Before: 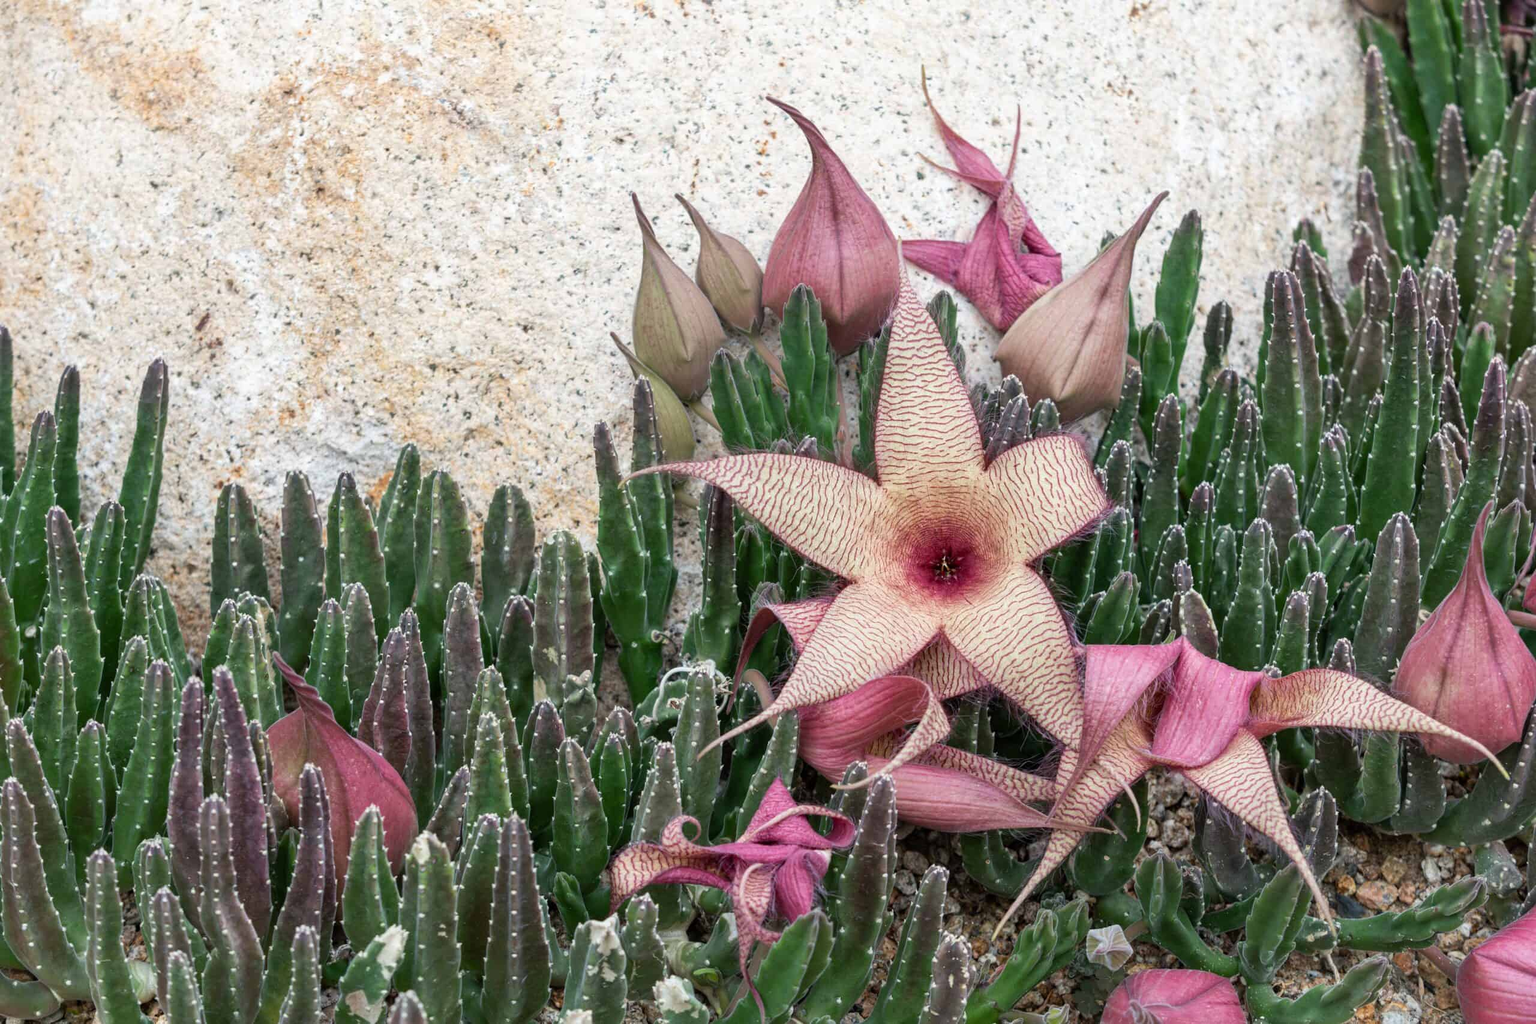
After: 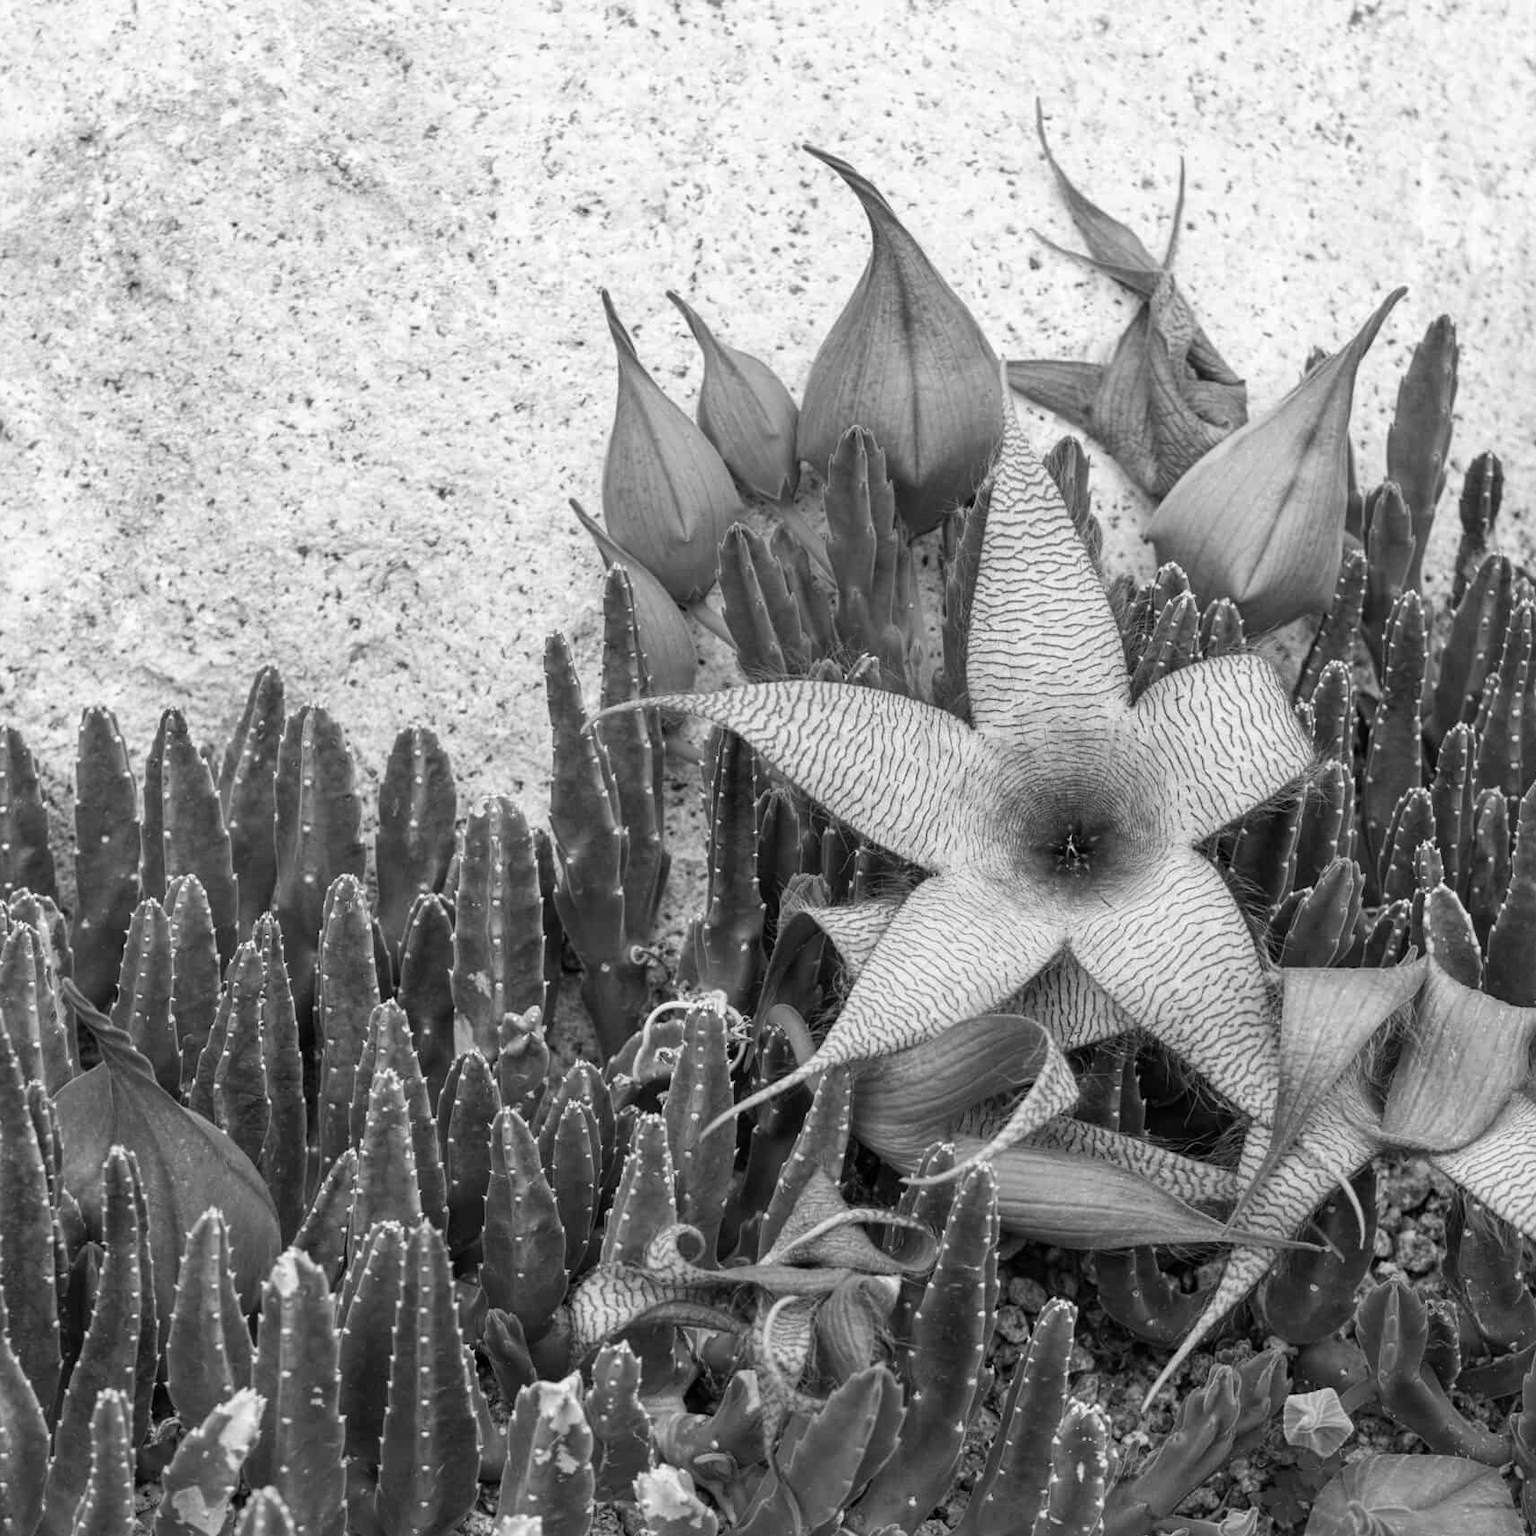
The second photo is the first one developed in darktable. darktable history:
monochrome: on, module defaults
crop and rotate: left 15.055%, right 18.278%
